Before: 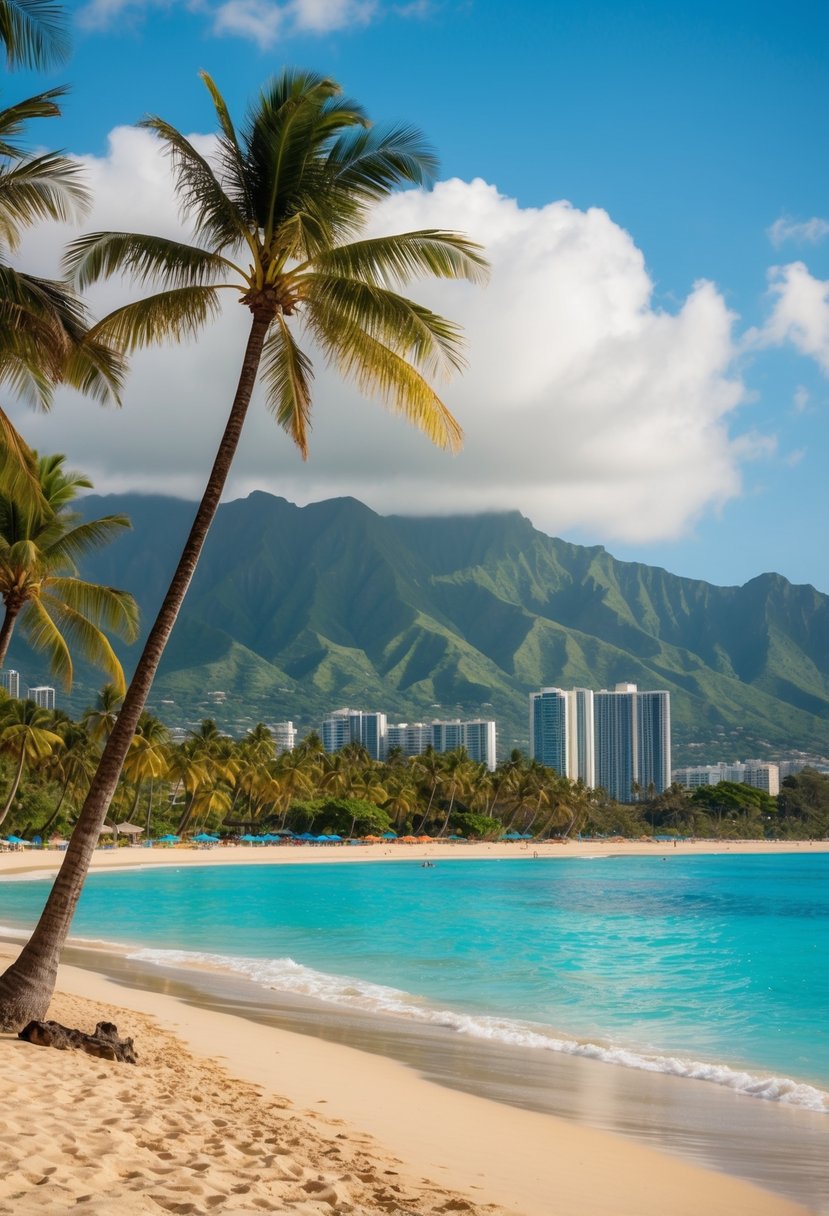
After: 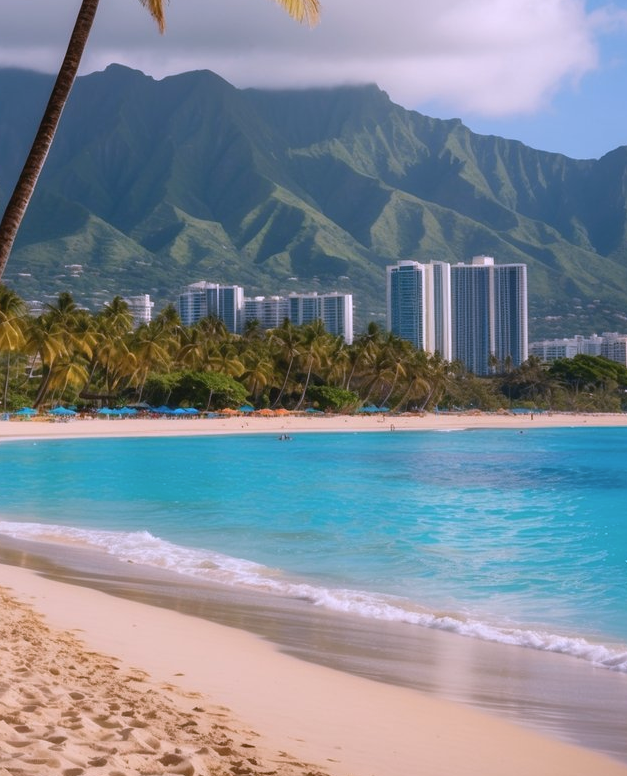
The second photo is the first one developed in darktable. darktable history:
contrast brightness saturation: contrast -0.08, brightness -0.04, saturation -0.11
white balance: red 1.042, blue 1.17
crop and rotate: left 17.299%, top 35.115%, right 7.015%, bottom 1.024%
